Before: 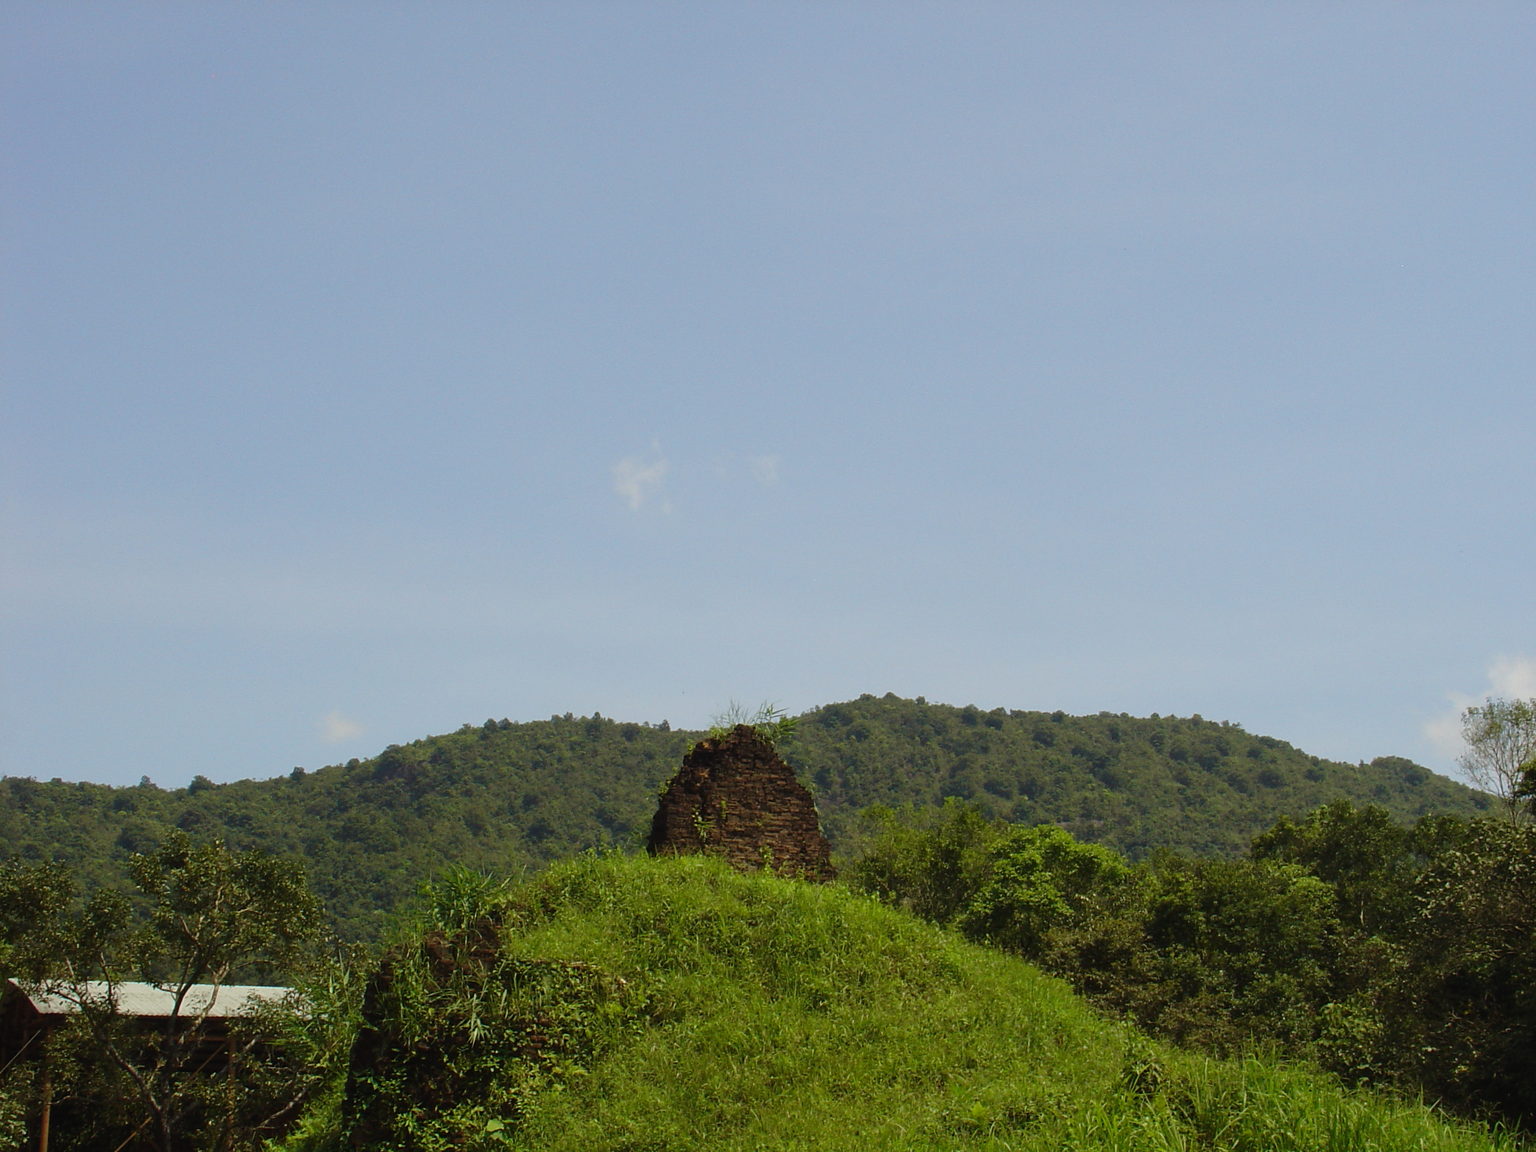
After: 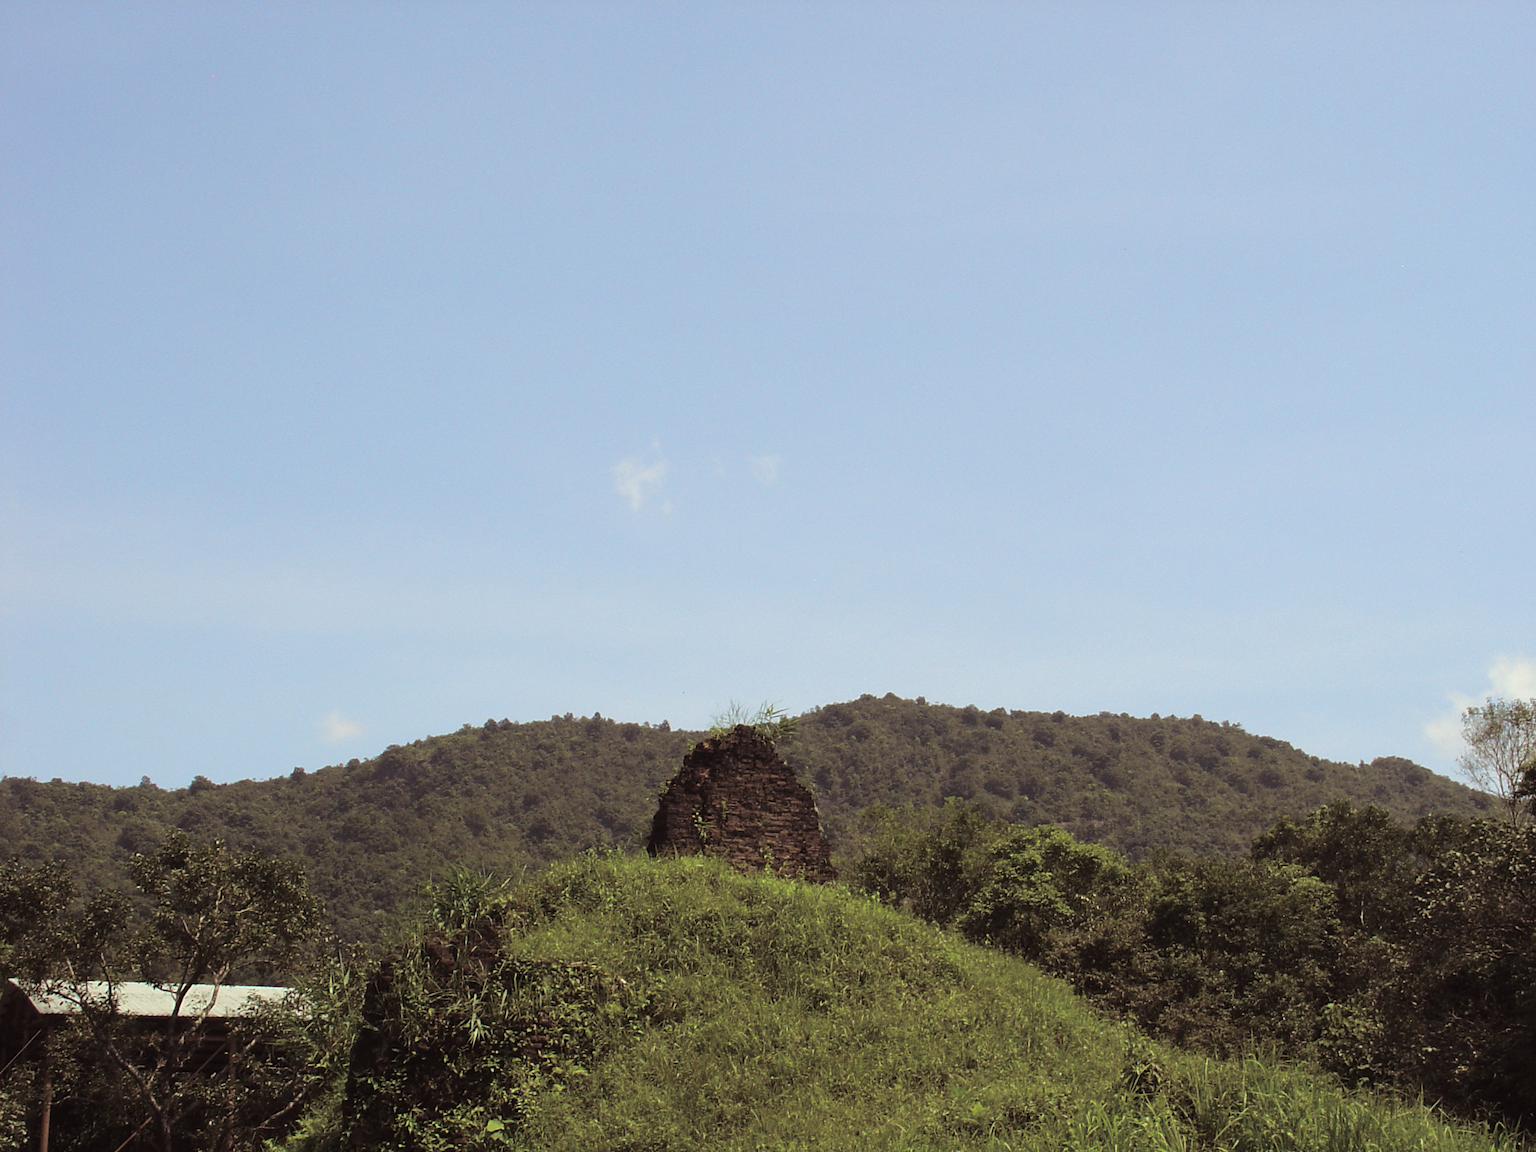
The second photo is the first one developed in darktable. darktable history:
exposure: exposure 0.4 EV, compensate highlight preservation false
split-toning: shadows › saturation 0.2
